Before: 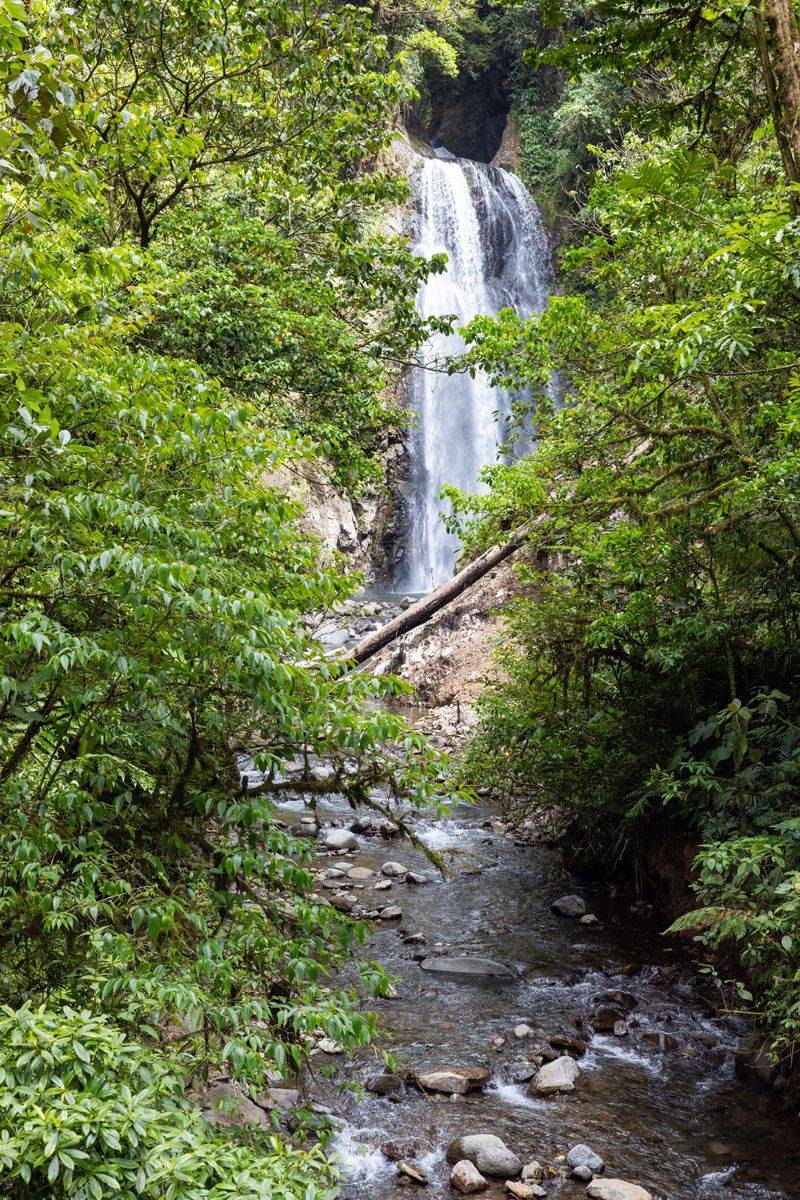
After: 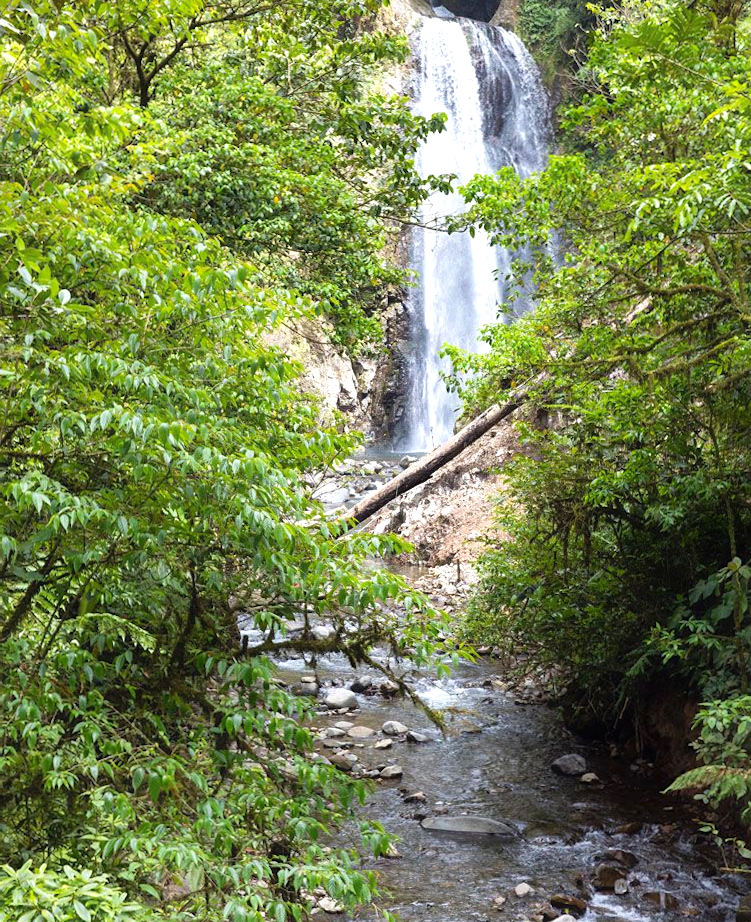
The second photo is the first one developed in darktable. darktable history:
contrast equalizer: octaves 7, y [[0.5, 0.542, 0.583, 0.625, 0.667, 0.708], [0.5 ×6], [0.5 ×6], [0 ×6], [0 ×6]], mix -0.318
sharpen: amount 0.21
crop and rotate: angle 0.089°, top 11.681%, right 5.787%, bottom 11.303%
exposure: exposure 0.497 EV, compensate highlight preservation false
